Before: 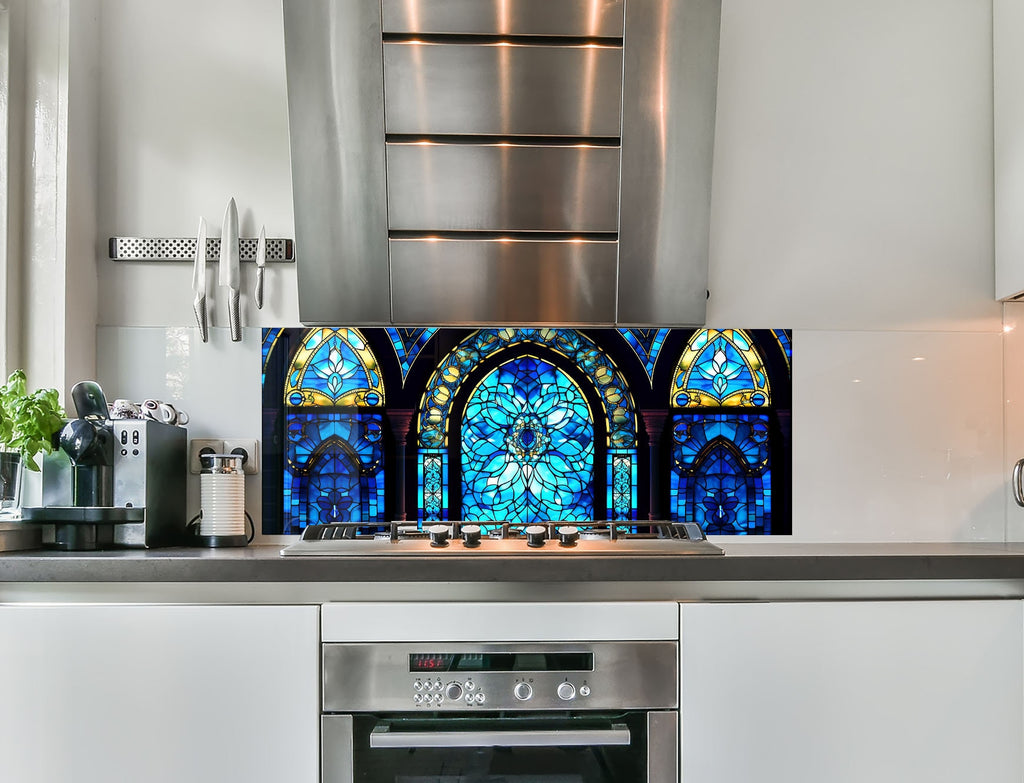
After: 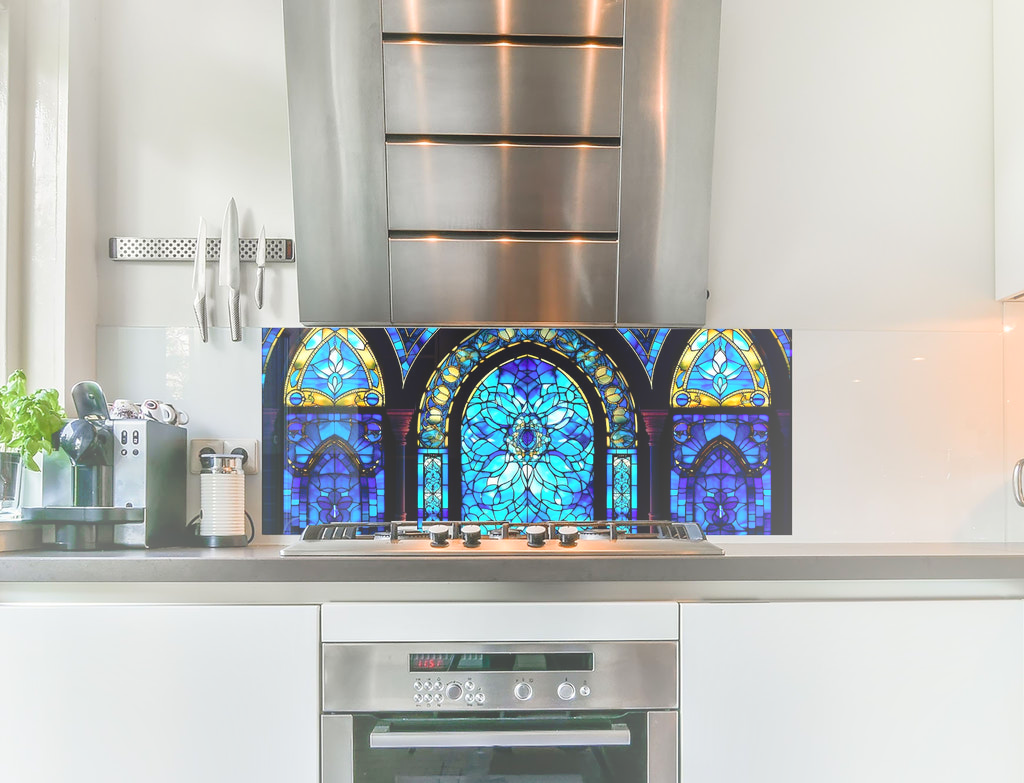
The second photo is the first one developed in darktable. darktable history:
exposure: black level correction 0.01, exposure 0.014 EV, compensate highlight preservation false
bloom: size 40%
